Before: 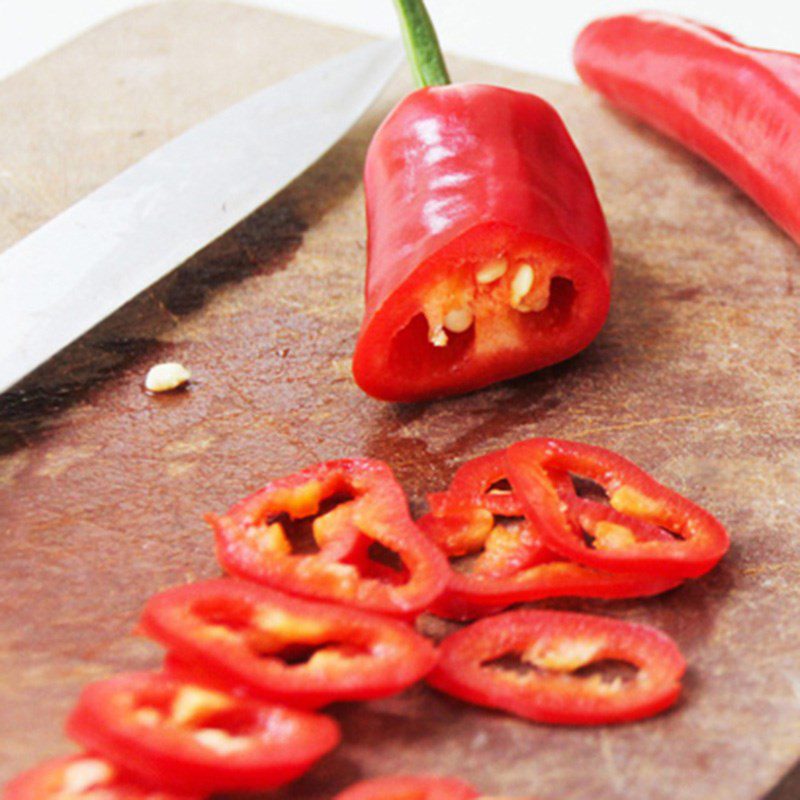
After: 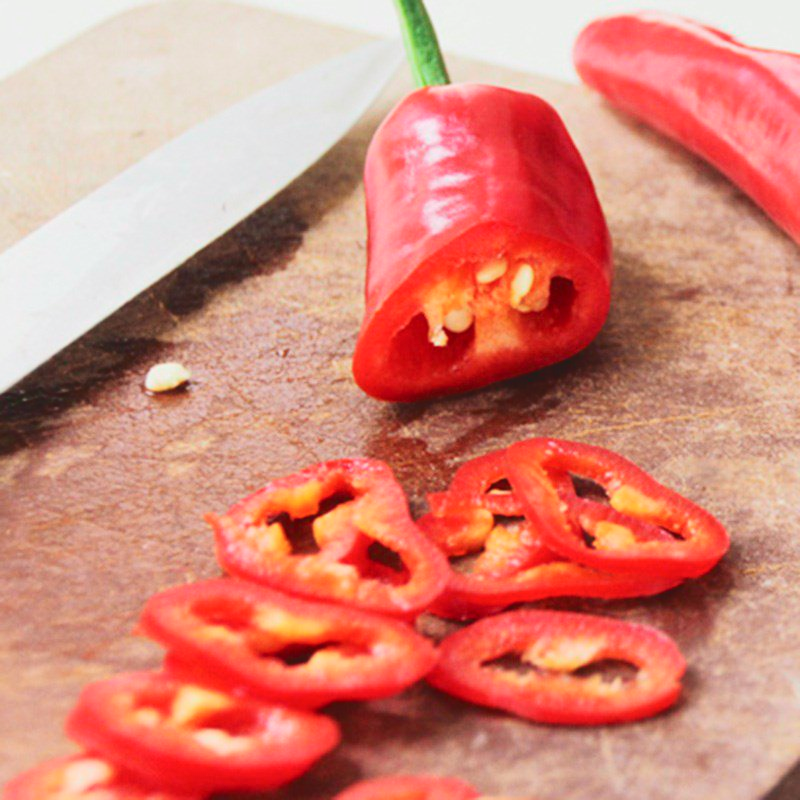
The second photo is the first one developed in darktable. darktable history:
tone curve: curves: ch0 [(0, 0.087) (0.175, 0.178) (0.466, 0.498) (0.715, 0.764) (1, 0.961)]; ch1 [(0, 0) (0.437, 0.398) (0.476, 0.466) (0.505, 0.505) (0.534, 0.544) (0.612, 0.605) (0.641, 0.643) (1, 1)]; ch2 [(0, 0) (0.359, 0.379) (0.427, 0.453) (0.489, 0.495) (0.531, 0.534) (0.579, 0.579) (1, 1)], color space Lab, independent channels, preserve colors none
